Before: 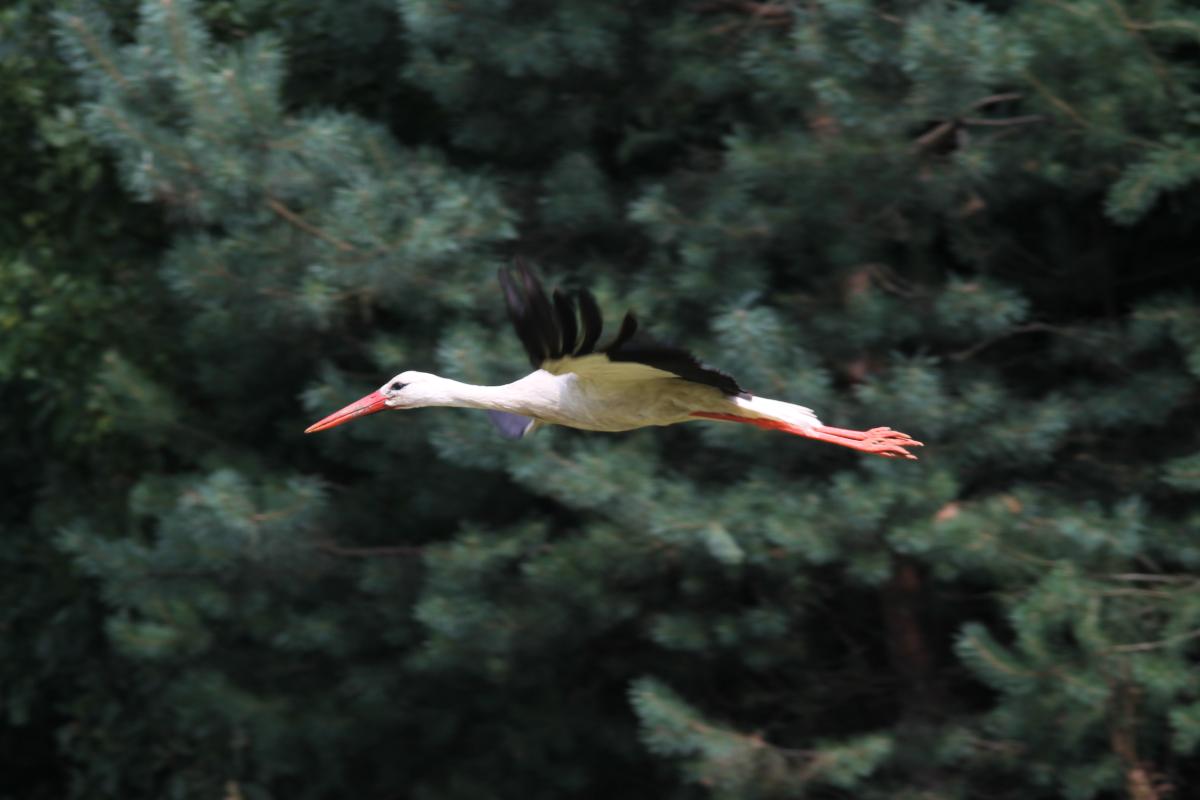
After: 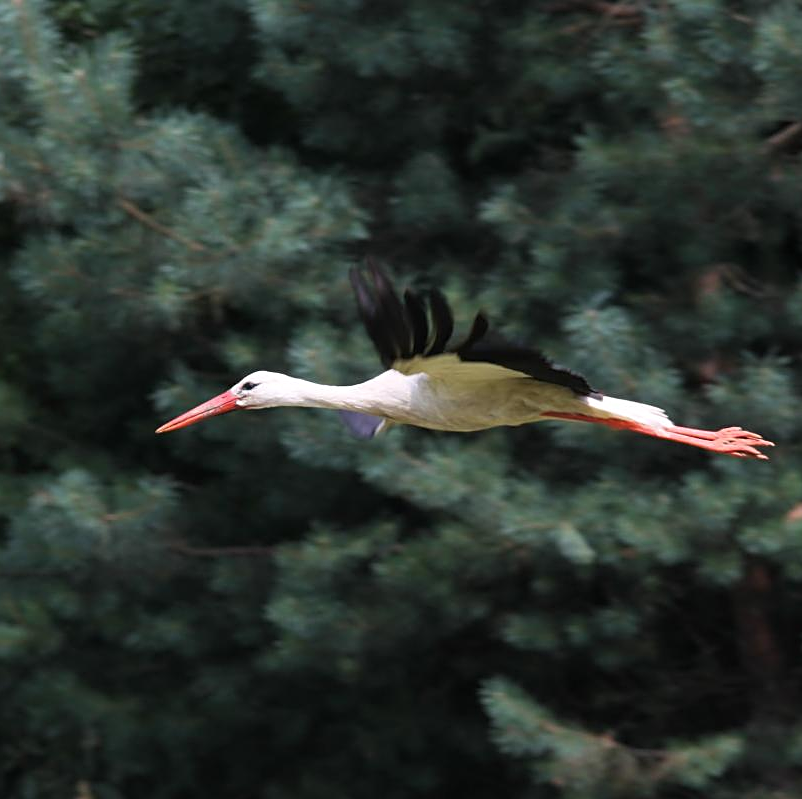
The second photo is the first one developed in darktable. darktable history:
sharpen: on, module defaults
crop and rotate: left 12.422%, right 20.678%
